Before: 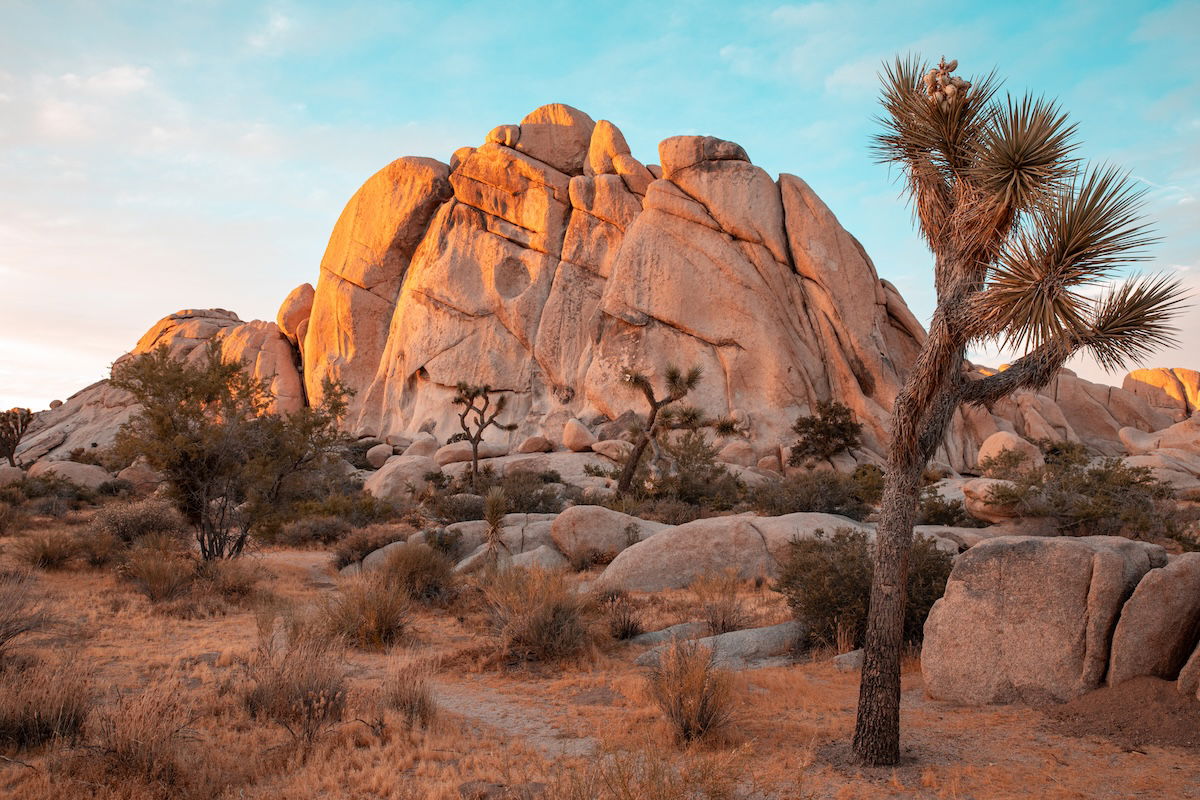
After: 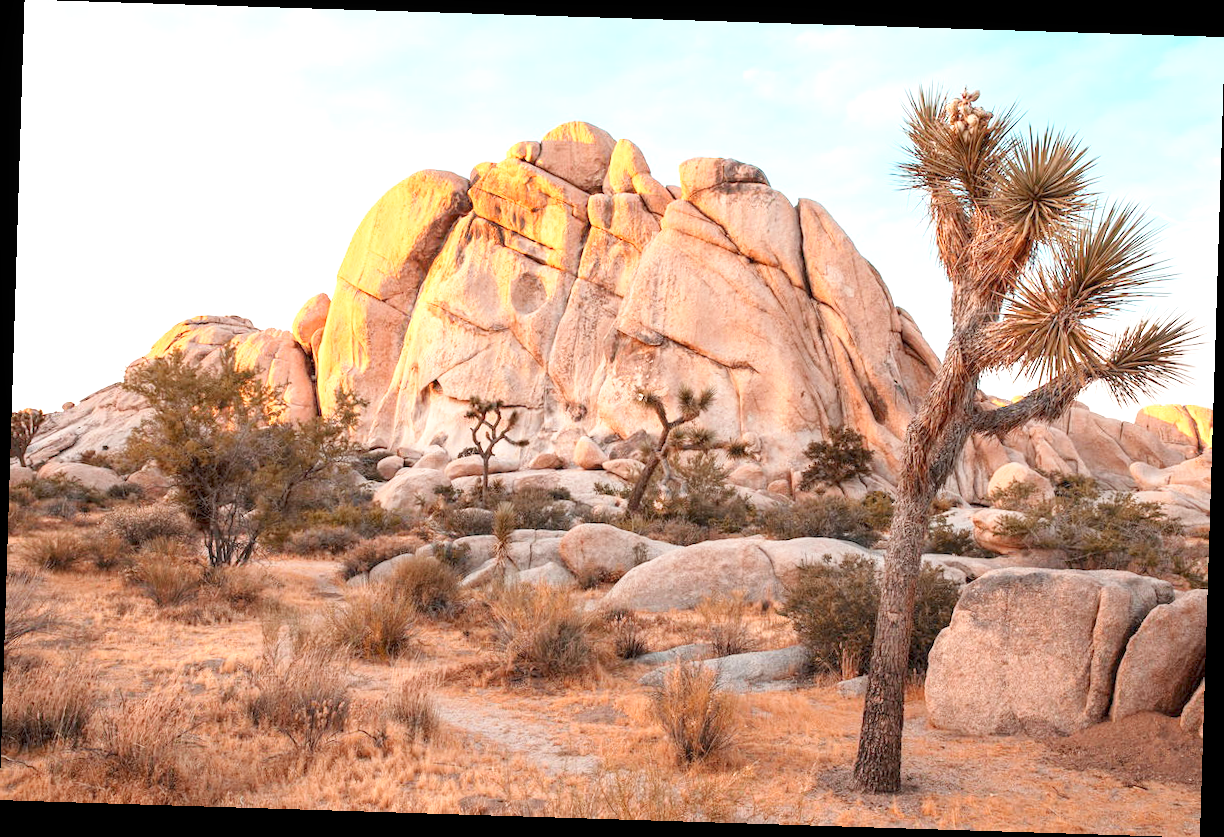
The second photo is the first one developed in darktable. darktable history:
base curve: curves: ch0 [(0, 0) (0.204, 0.334) (0.55, 0.733) (1, 1)], preserve colors none
crop and rotate: angle -1.79°
levels: mode automatic, black 0.078%, levels [0, 0.43, 0.984]
local contrast: highlights 105%, shadows 99%, detail 119%, midtone range 0.2
exposure: exposure 1.137 EV, compensate exposure bias true, compensate highlight preservation false
tone equalizer: -8 EV 0.238 EV, -7 EV 0.393 EV, -6 EV 0.454 EV, -5 EV 0.27 EV, -3 EV -0.263 EV, -2 EV -0.39 EV, -1 EV -0.434 EV, +0 EV -0.274 EV, mask exposure compensation -0.489 EV
